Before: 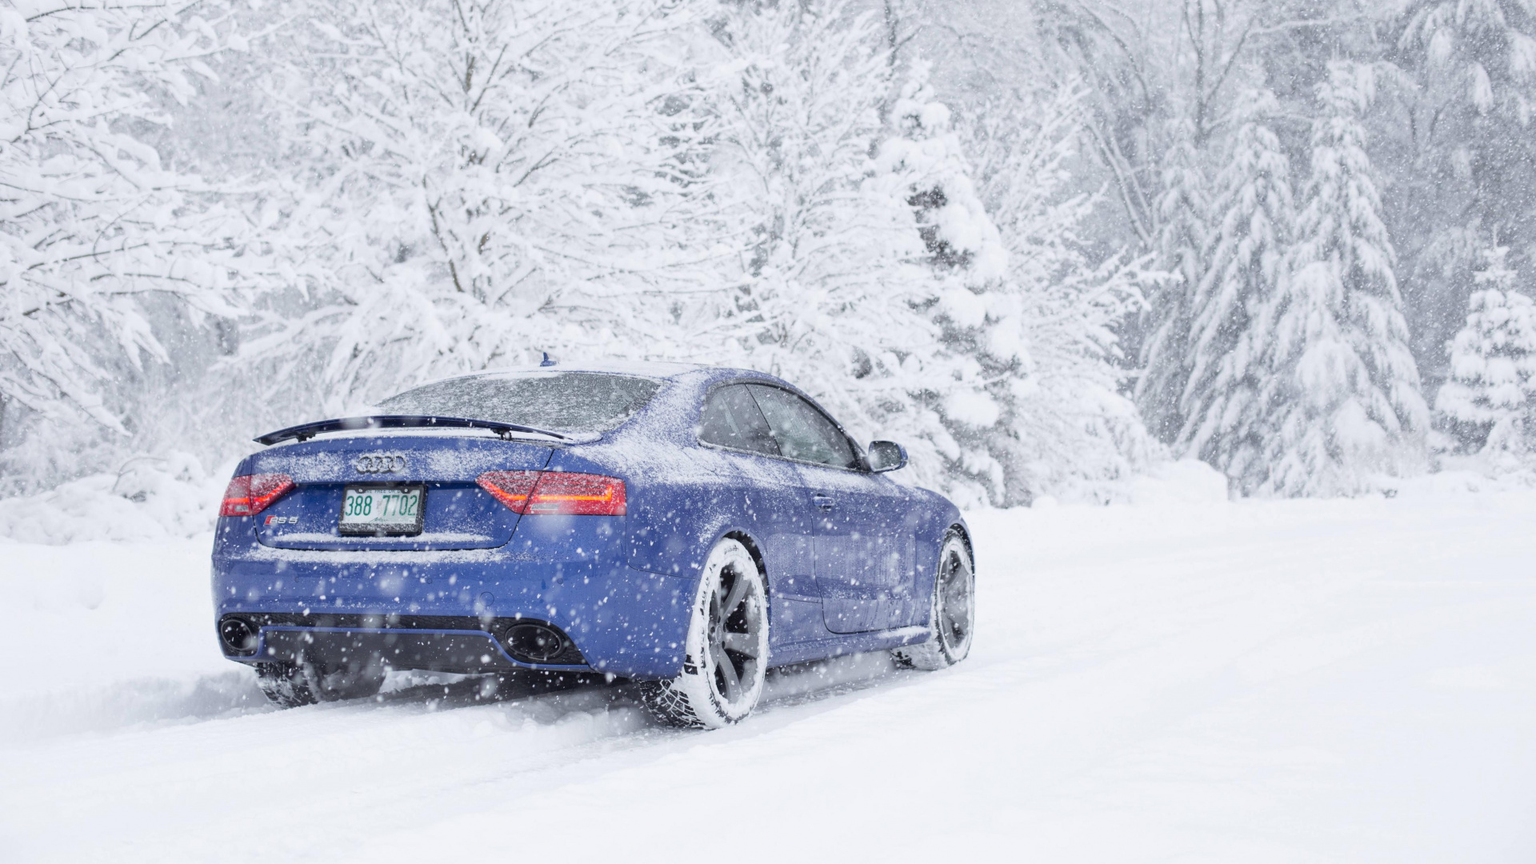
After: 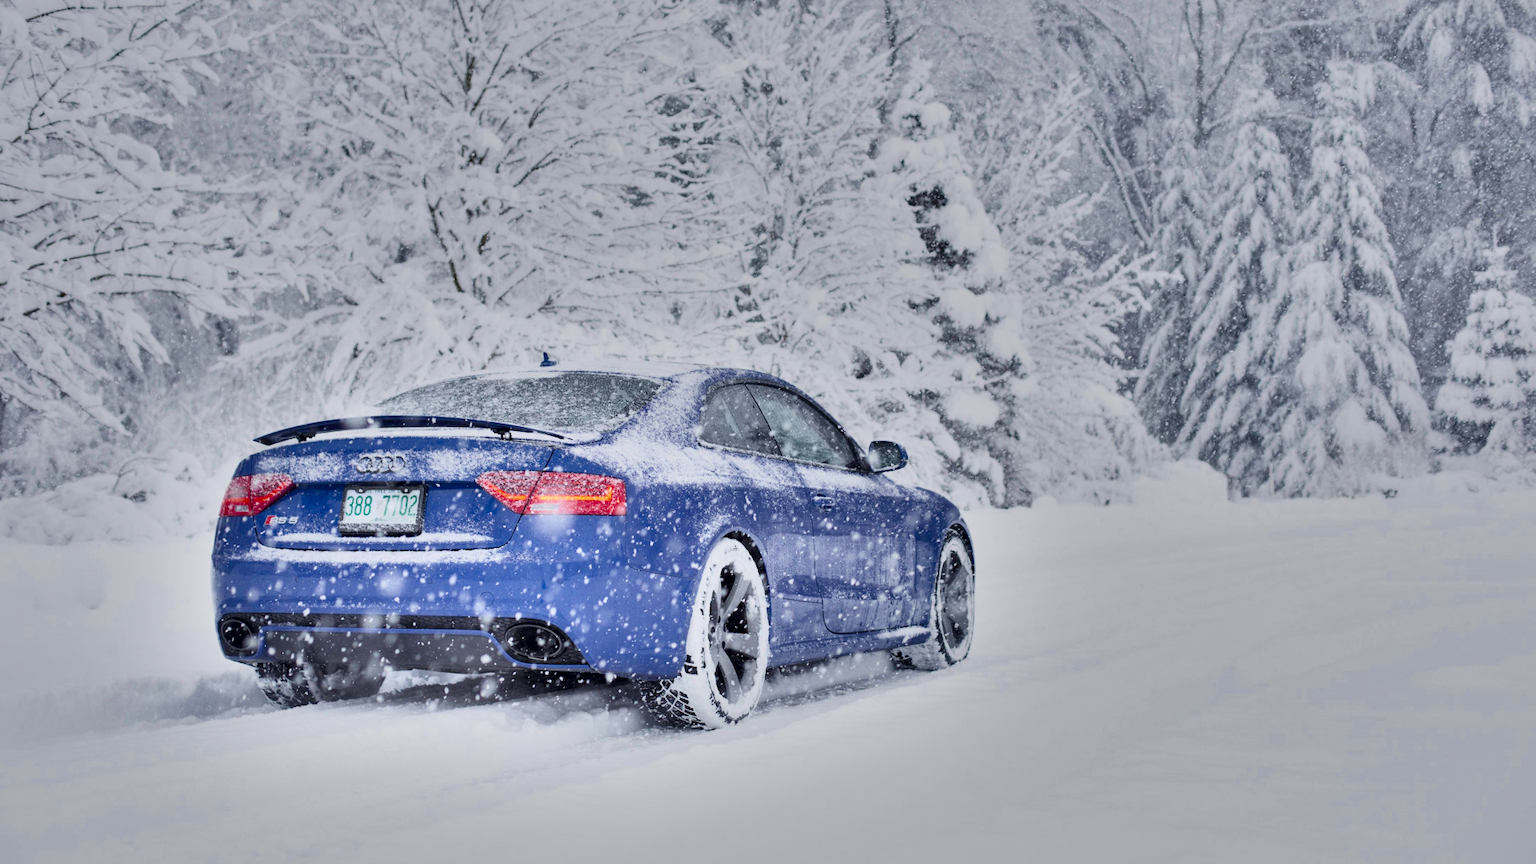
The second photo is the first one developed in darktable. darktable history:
shadows and highlights: radius 108.52, shadows 40.68, highlights -72.88, low approximation 0.01, soften with gaussian
filmic rgb: black relative exposure -6.15 EV, white relative exposure 6.96 EV, hardness 2.23, color science v6 (2022)
exposure: black level correction 0, exposure 1.2 EV, compensate highlight preservation false
local contrast: mode bilateral grid, contrast 25, coarseness 60, detail 151%, midtone range 0.2
